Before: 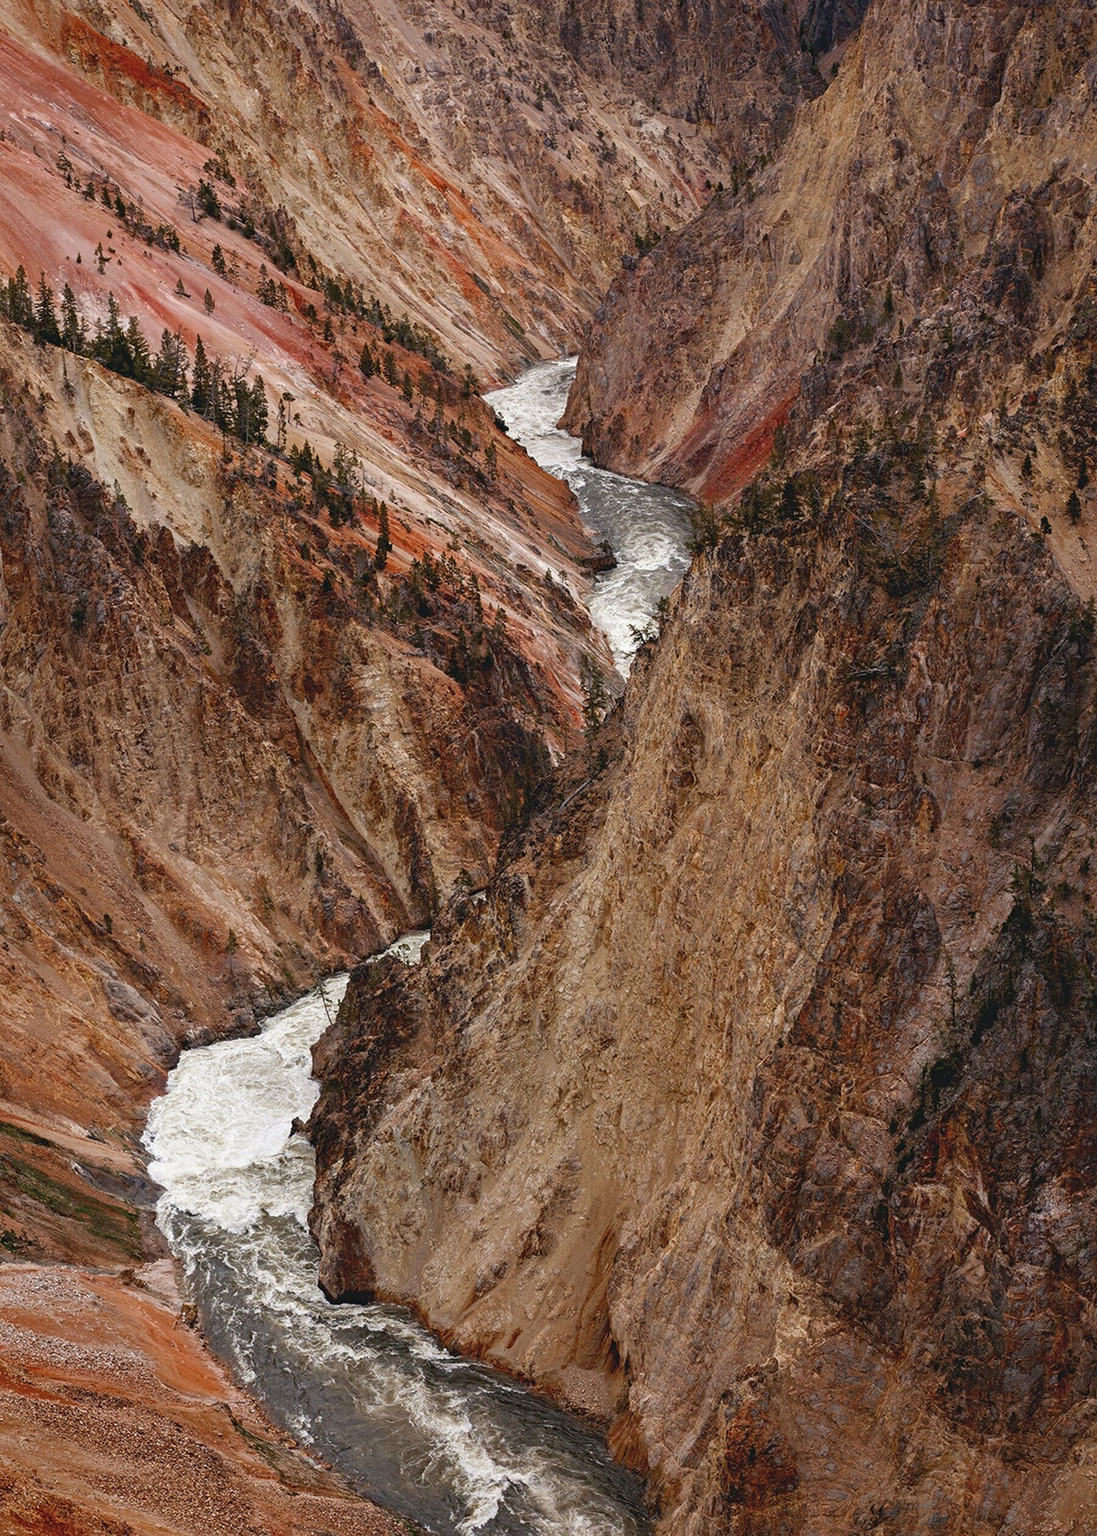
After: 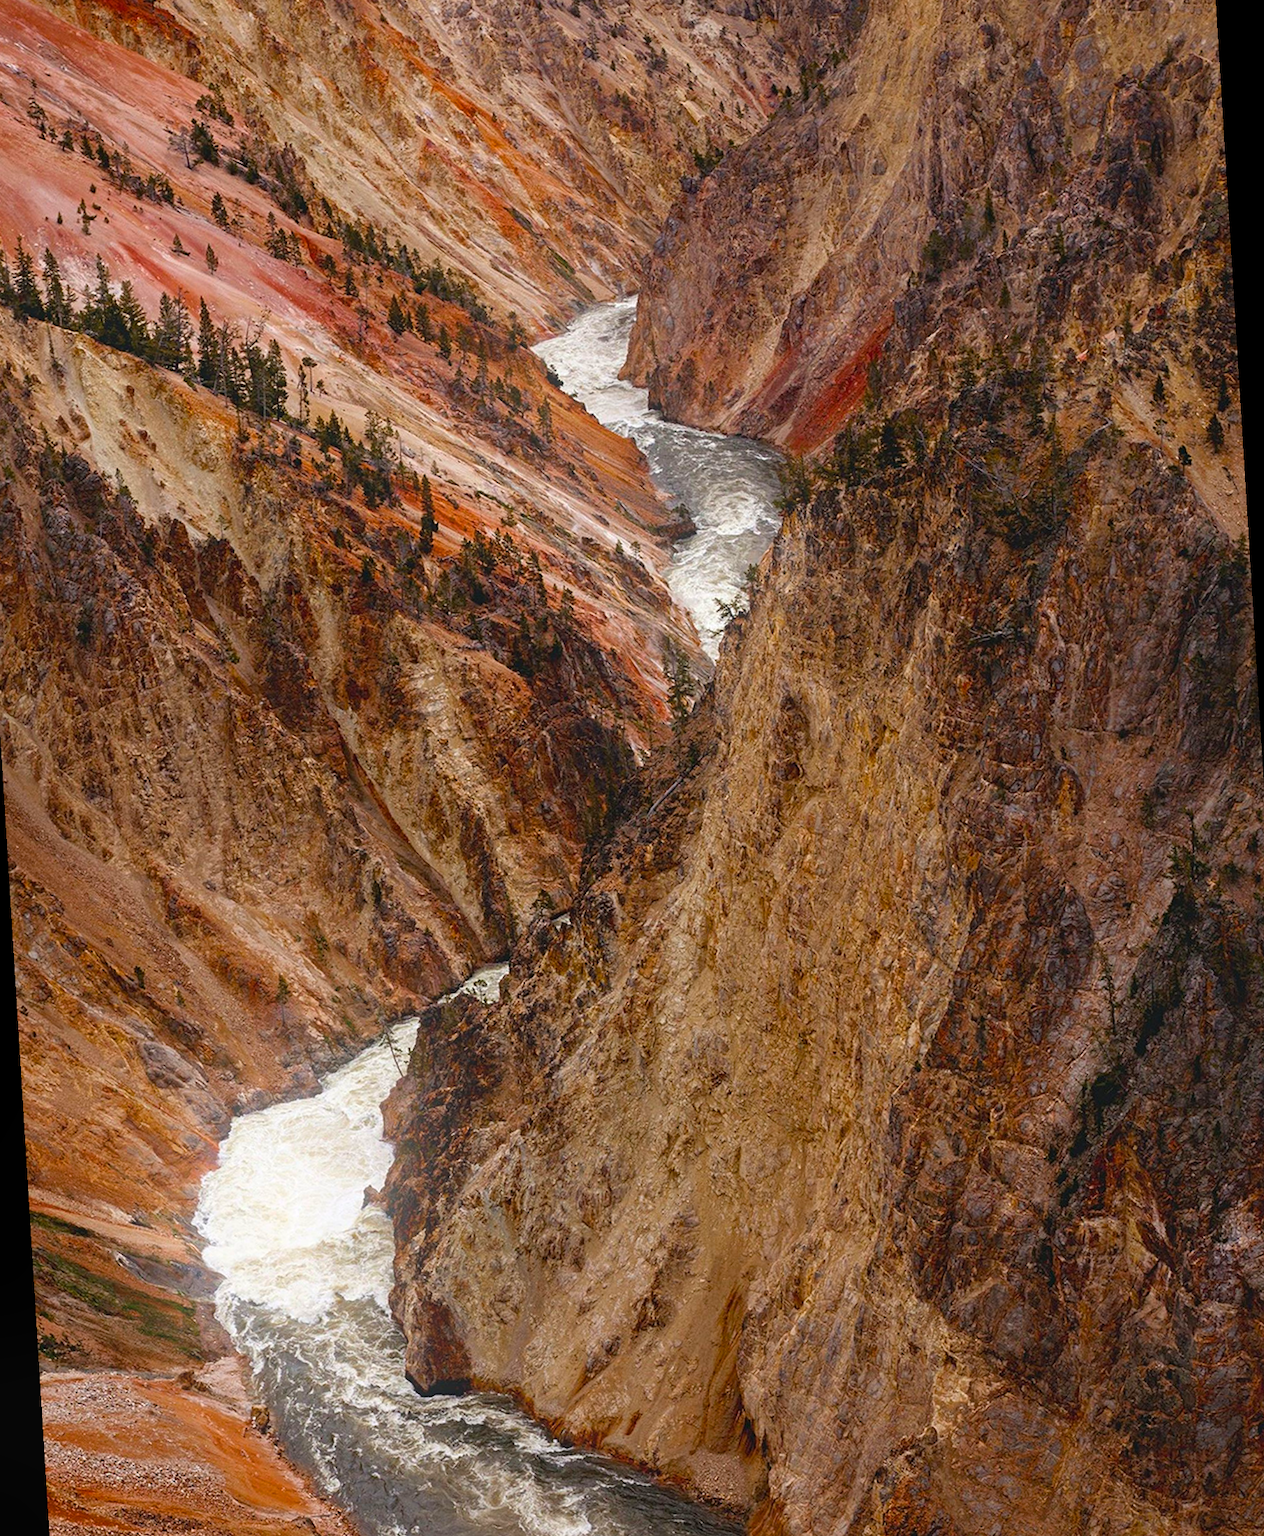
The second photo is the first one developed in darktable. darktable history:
color balance rgb: perceptual saturation grading › global saturation 25%, global vibrance 20%
rotate and perspective: rotation -3.52°, crop left 0.036, crop right 0.964, crop top 0.081, crop bottom 0.919
bloom: on, module defaults
